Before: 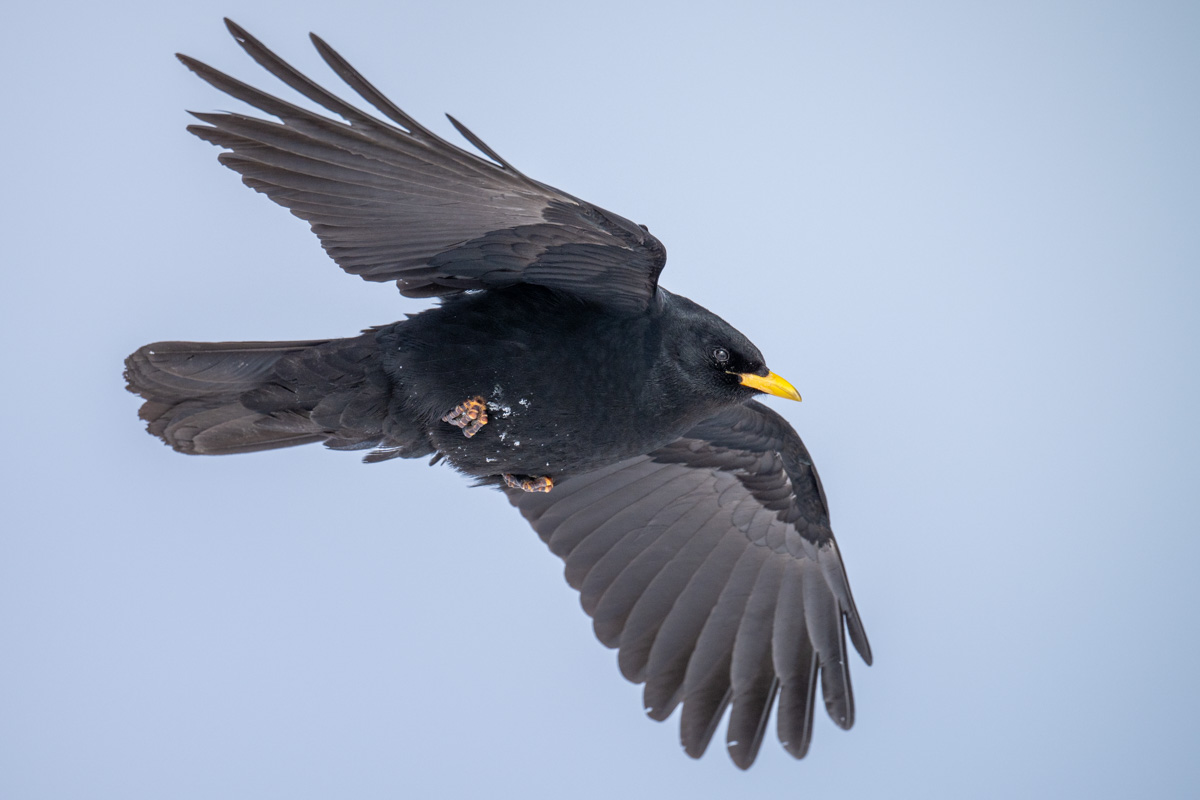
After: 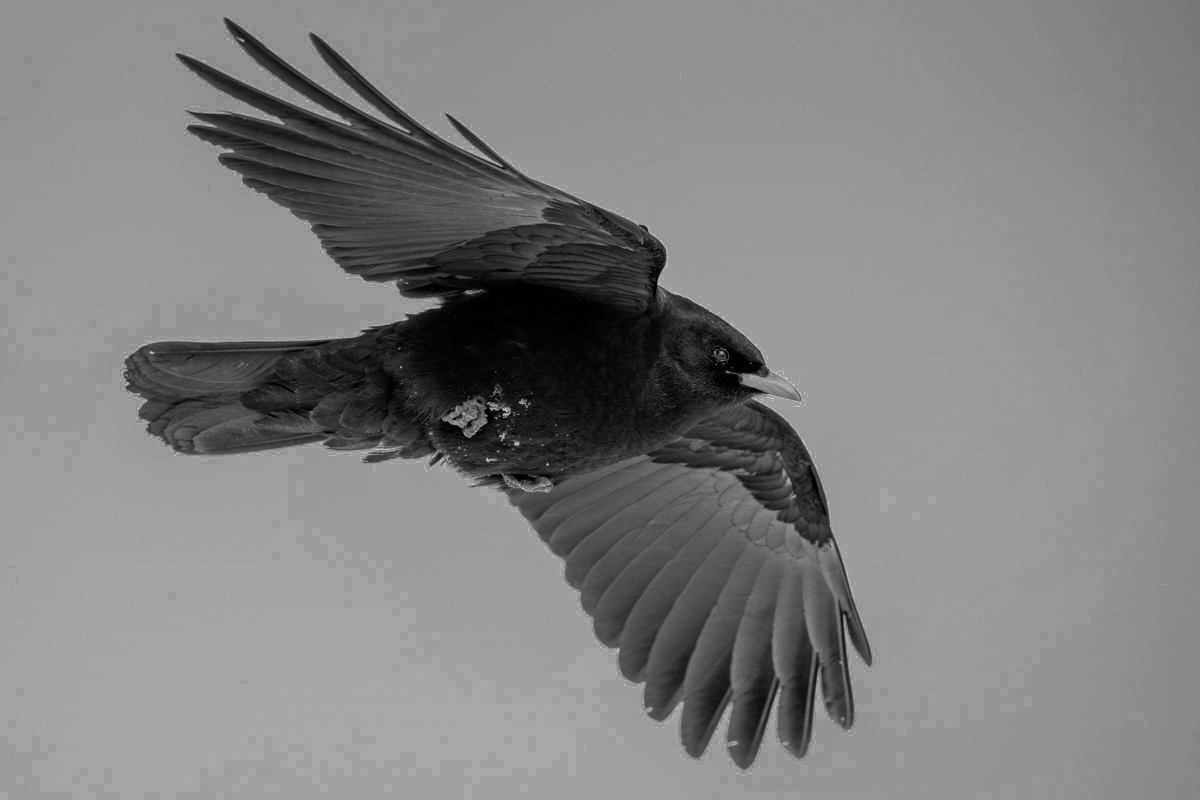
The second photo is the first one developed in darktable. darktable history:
filmic rgb: black relative exposure -7.92 EV, white relative exposure 4.13 EV, threshold 3 EV, hardness 4.02, latitude 51.22%, contrast 1.013, shadows ↔ highlights balance 5.35%, color science v5 (2021), contrast in shadows safe, contrast in highlights safe, enable highlight reconstruction true
white balance: emerald 1
color zones: curves: ch0 [(0.002, 0.589) (0.107, 0.484) (0.146, 0.249) (0.217, 0.352) (0.309, 0.525) (0.39, 0.404) (0.455, 0.169) (0.597, 0.055) (0.724, 0.212) (0.775, 0.691) (0.869, 0.571) (1, 0.587)]; ch1 [(0, 0) (0.143, 0) (0.286, 0) (0.429, 0) (0.571, 0) (0.714, 0) (0.857, 0)]
graduated density: rotation -0.352°, offset 57.64
